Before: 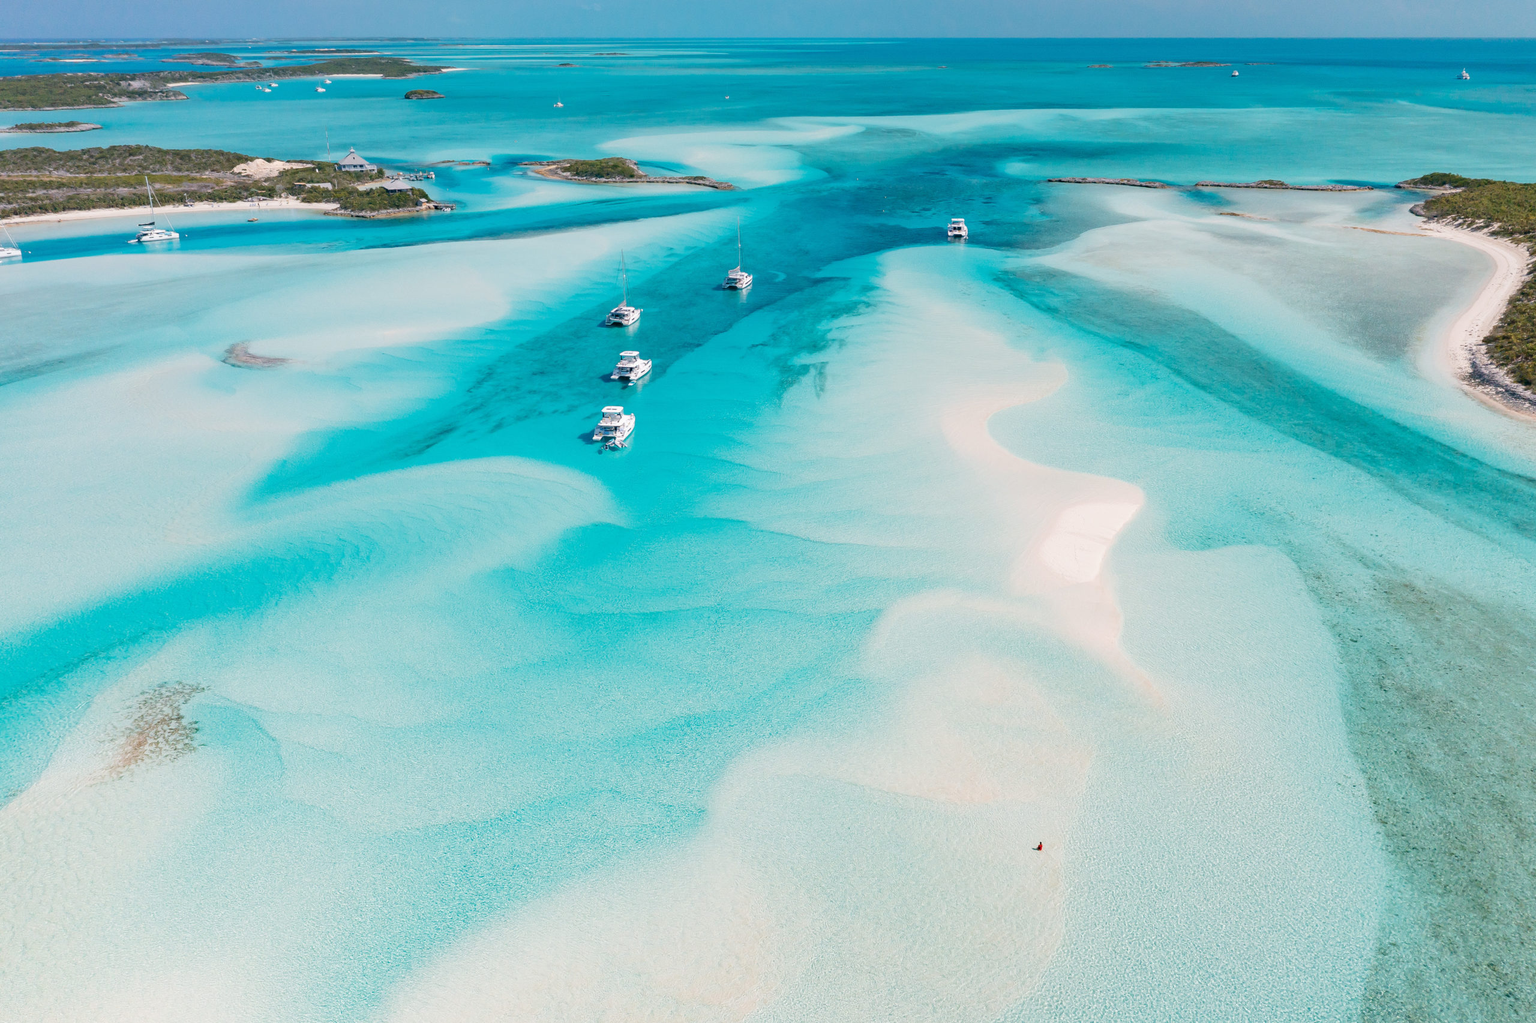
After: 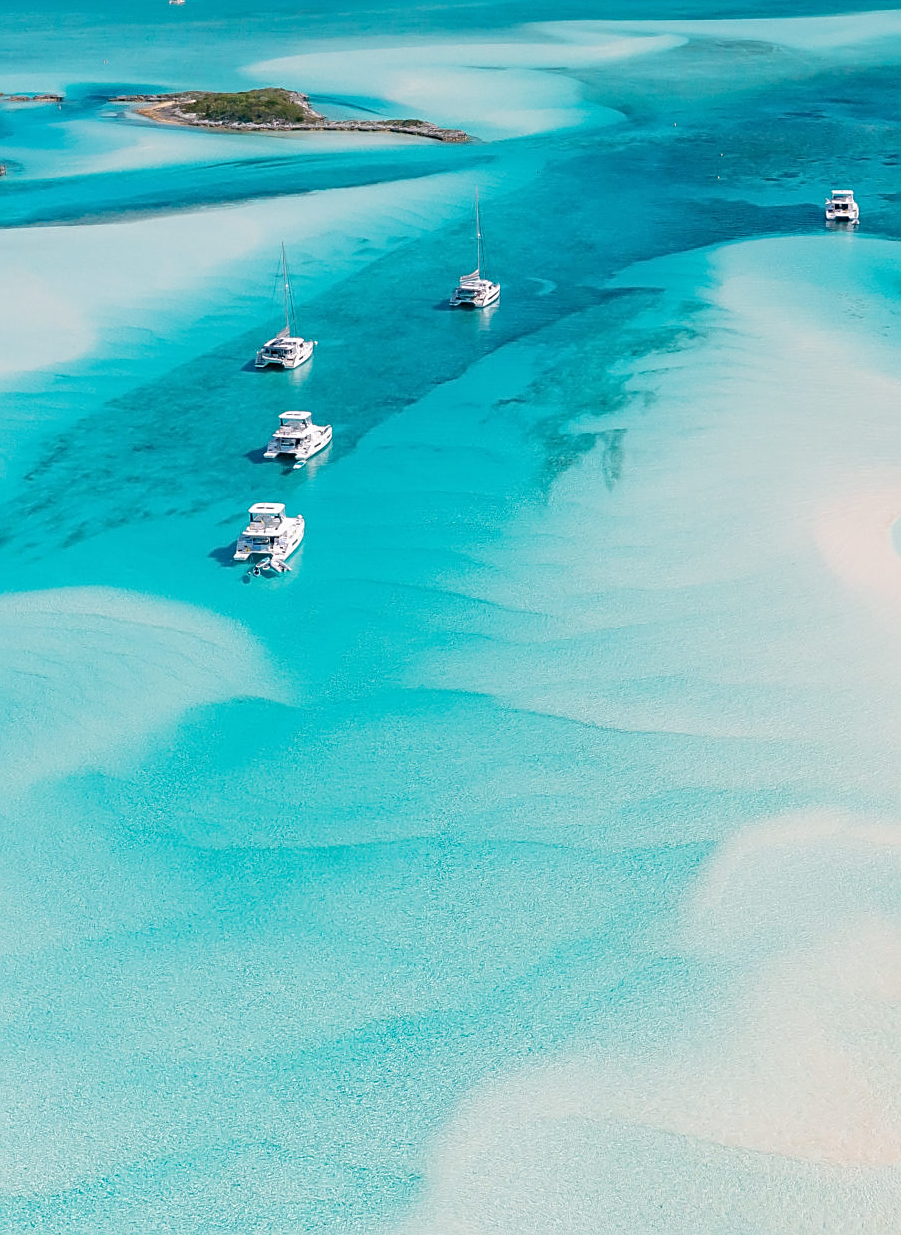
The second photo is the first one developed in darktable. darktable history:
sharpen: on, module defaults
crop and rotate: left 29.476%, top 10.214%, right 35.32%, bottom 17.333%
